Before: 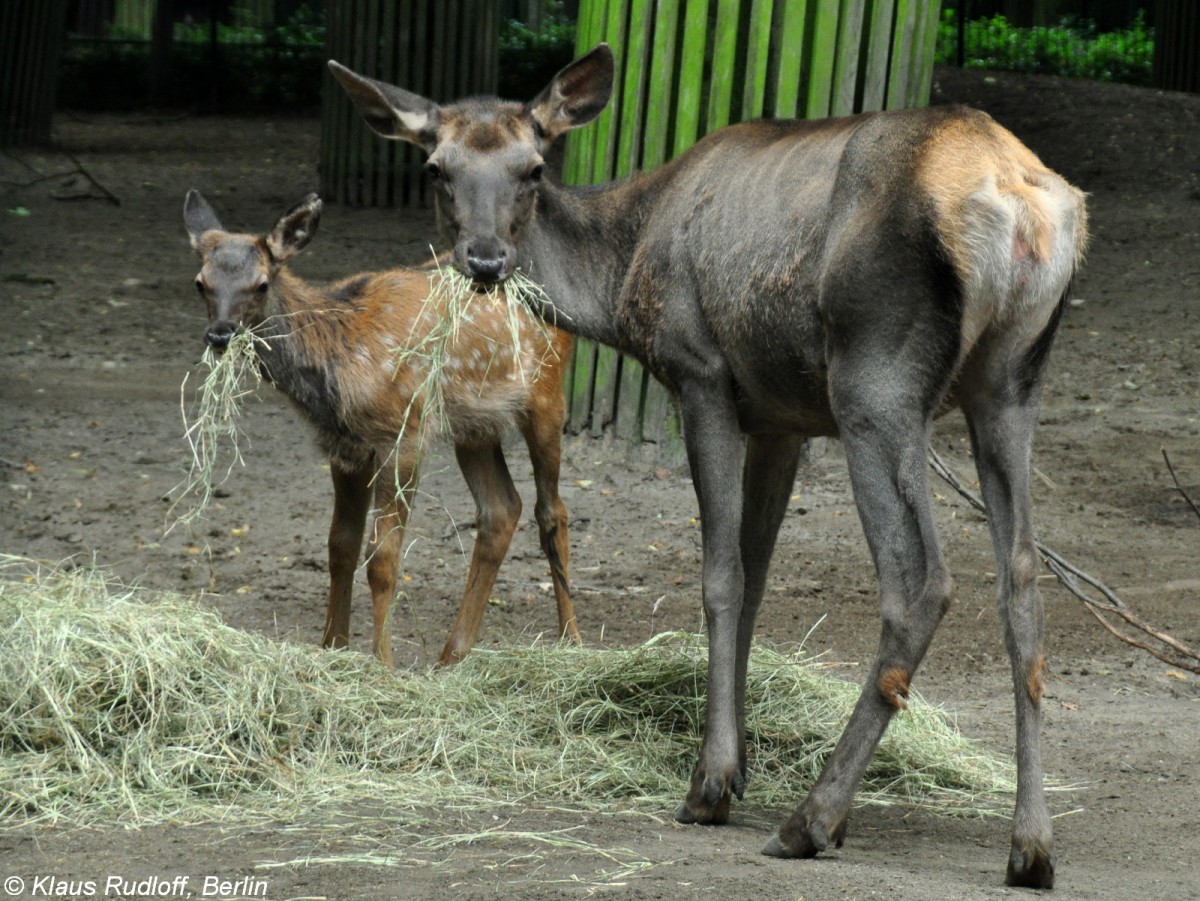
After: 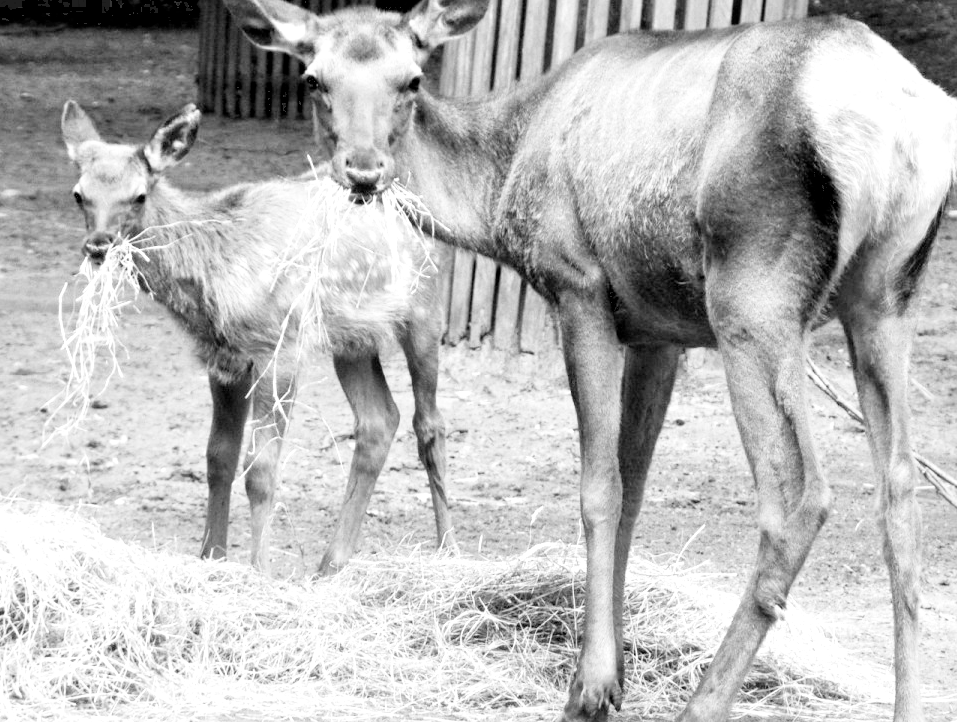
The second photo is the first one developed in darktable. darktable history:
local contrast: mode bilateral grid, contrast 20, coarseness 51, detail 119%, midtone range 0.2
exposure: black level correction 0.001, exposure 2.566 EV, compensate highlight preservation false
color zones: curves: ch0 [(0, 0.613) (0.01, 0.613) (0.245, 0.448) (0.498, 0.529) (0.642, 0.665) (0.879, 0.777) (0.99, 0.613)]; ch1 [(0, 0) (0.143, 0) (0.286, 0) (0.429, 0) (0.571, 0) (0.714, 0) (0.857, 0)]
crop and rotate: left 10.241%, top 9.923%, right 10.004%, bottom 9.883%
filmic rgb: black relative exposure -5.08 EV, white relative exposure 3.98 EV, hardness 2.9, contrast 1.096, add noise in highlights 0.002, preserve chrominance luminance Y, color science v3 (2019), use custom middle-gray values true, iterations of high-quality reconstruction 0, contrast in highlights soft
